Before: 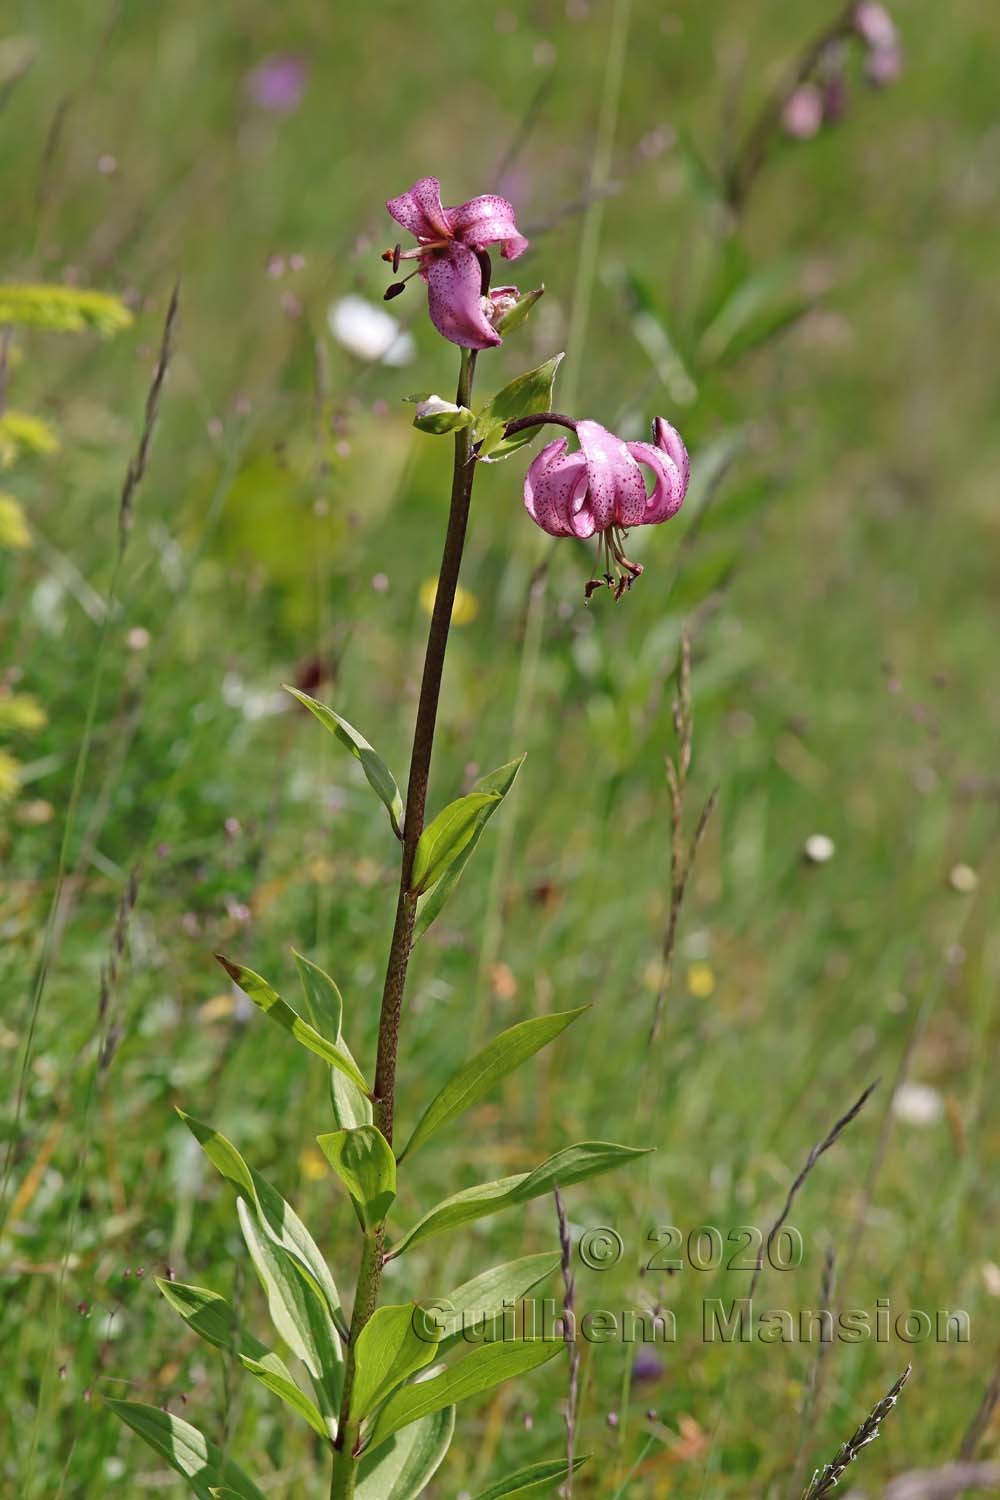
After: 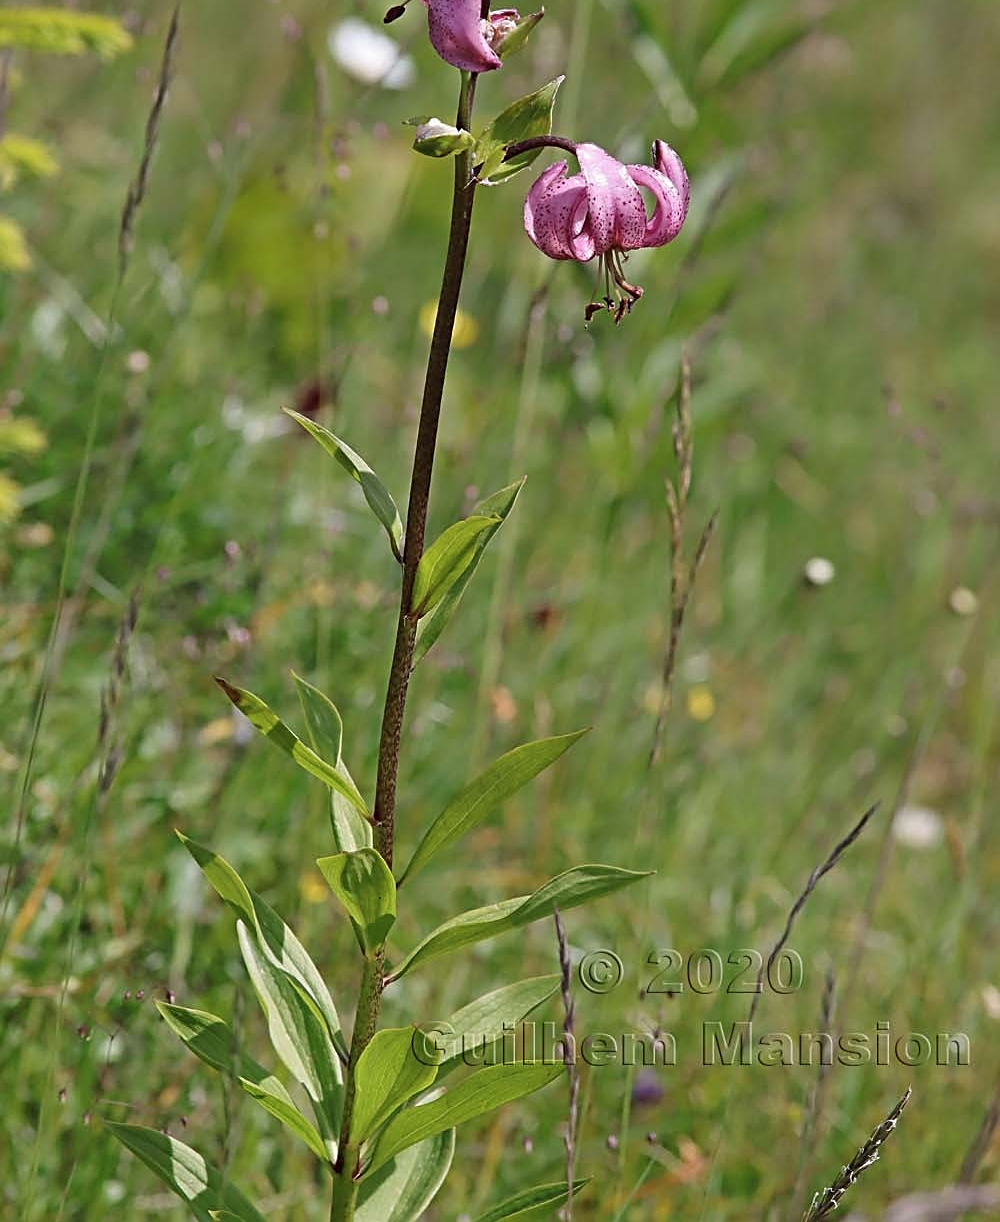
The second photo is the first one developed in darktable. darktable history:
exposure: exposure -0.04 EV, compensate highlight preservation false
contrast brightness saturation: saturation -0.061
crop and rotate: top 18.477%
sharpen: on, module defaults
